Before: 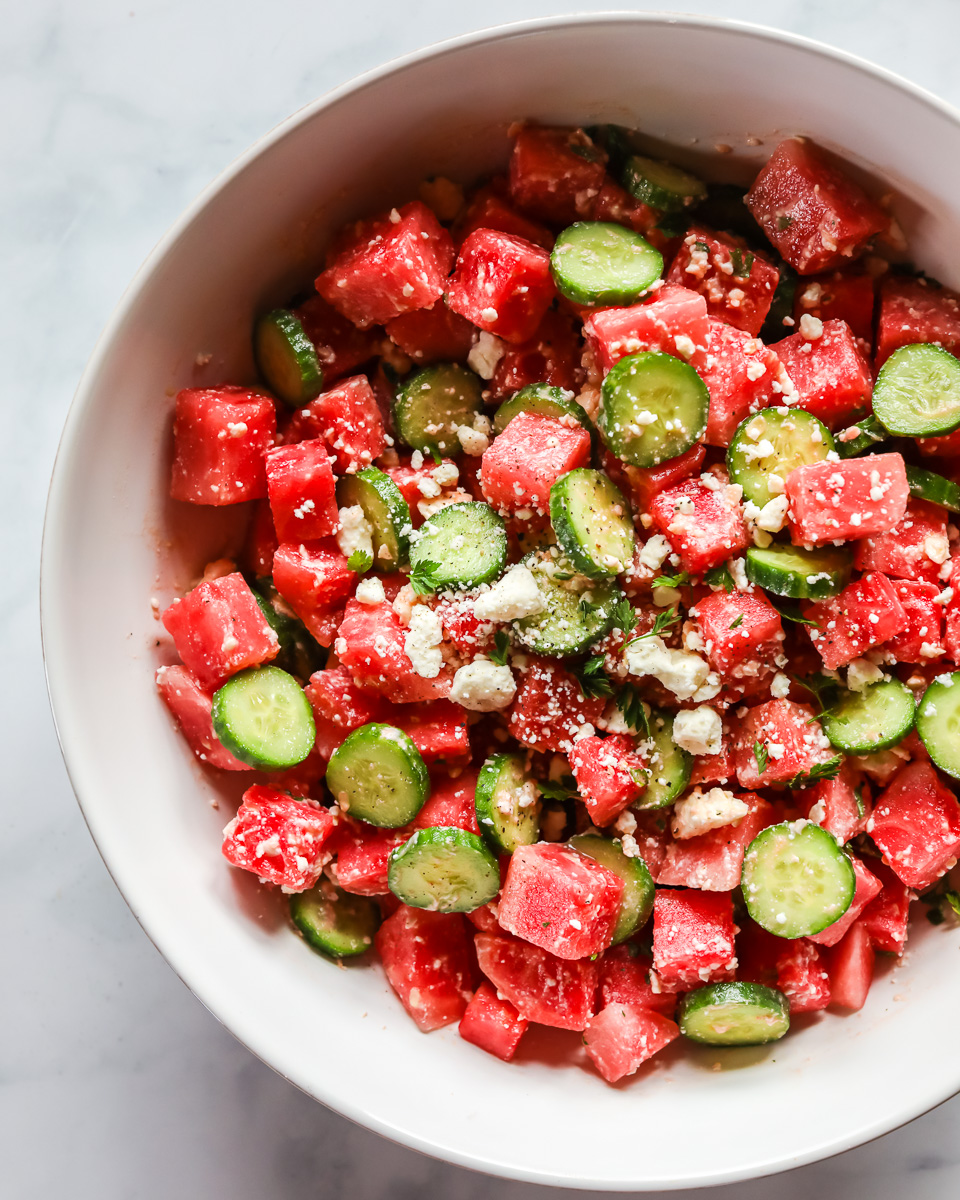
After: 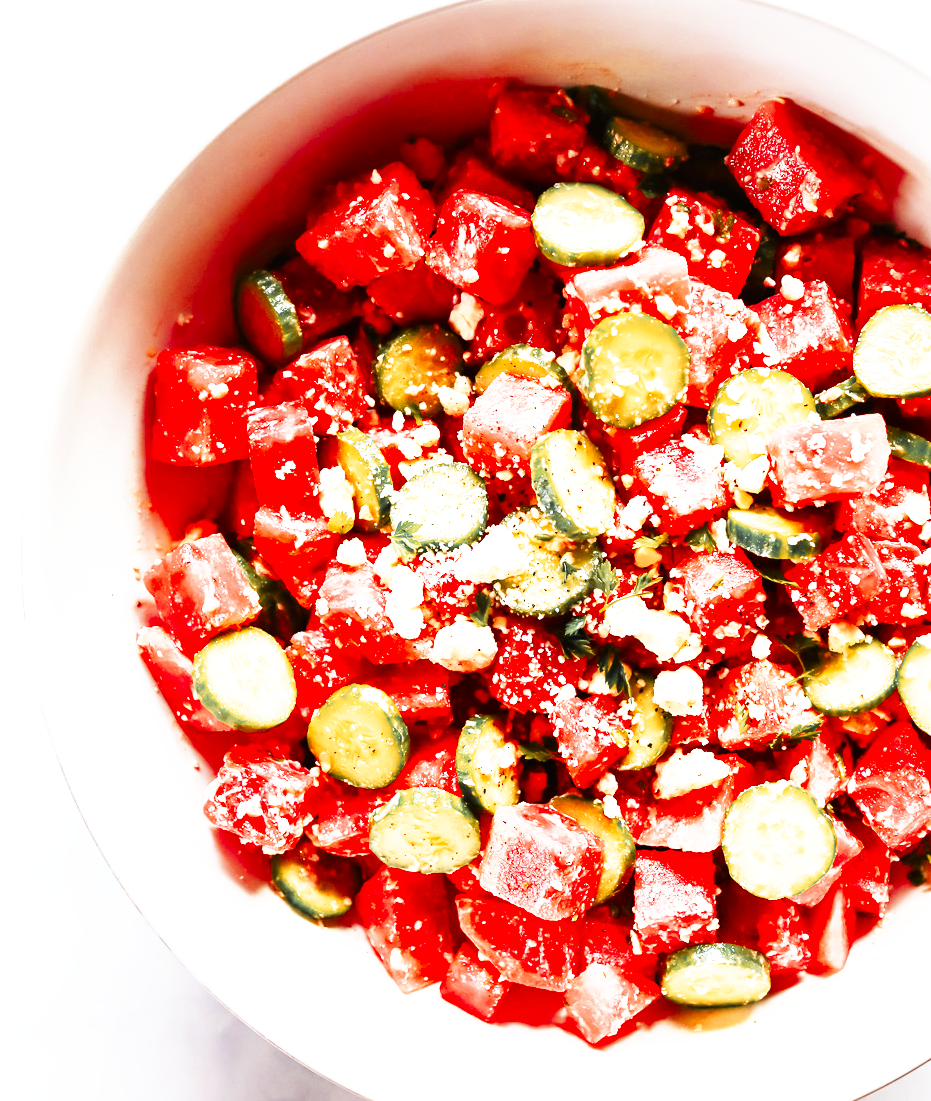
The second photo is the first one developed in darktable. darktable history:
crop: left 2.003%, top 3.268%, right 1.011%, bottom 4.902%
exposure: black level correction 0, exposure 0.69 EV, compensate highlight preservation false
base curve: curves: ch0 [(0, 0) (0.007, 0.004) (0.027, 0.03) (0.046, 0.07) (0.207, 0.54) (0.442, 0.872) (0.673, 0.972) (1, 1)], preserve colors none
color zones: curves: ch0 [(0, 0.363) (0.128, 0.373) (0.25, 0.5) (0.402, 0.407) (0.521, 0.525) (0.63, 0.559) (0.729, 0.662) (0.867, 0.471)]; ch1 [(0, 0.515) (0.136, 0.618) (0.25, 0.5) (0.378, 0) (0.516, 0) (0.622, 0.593) (0.737, 0.819) (0.87, 0.593)]; ch2 [(0, 0.529) (0.128, 0.471) (0.282, 0.451) (0.386, 0.662) (0.516, 0.525) (0.633, 0.554) (0.75, 0.62) (0.875, 0.441)]
